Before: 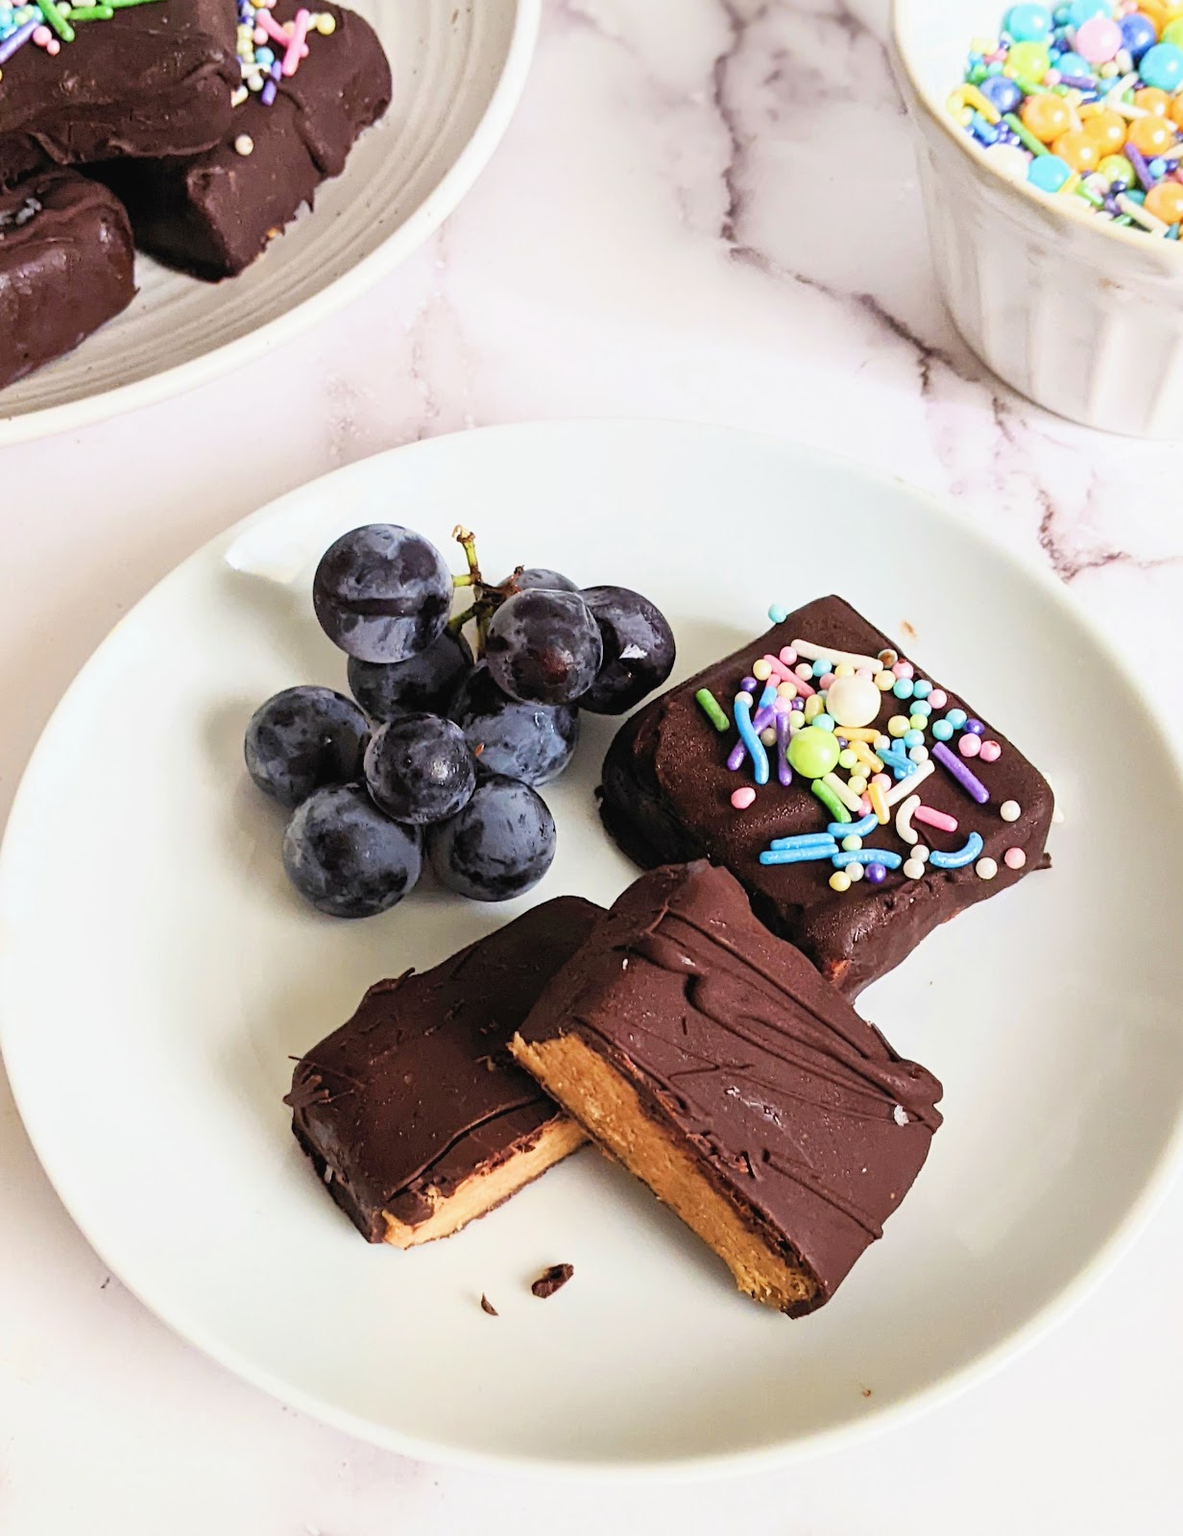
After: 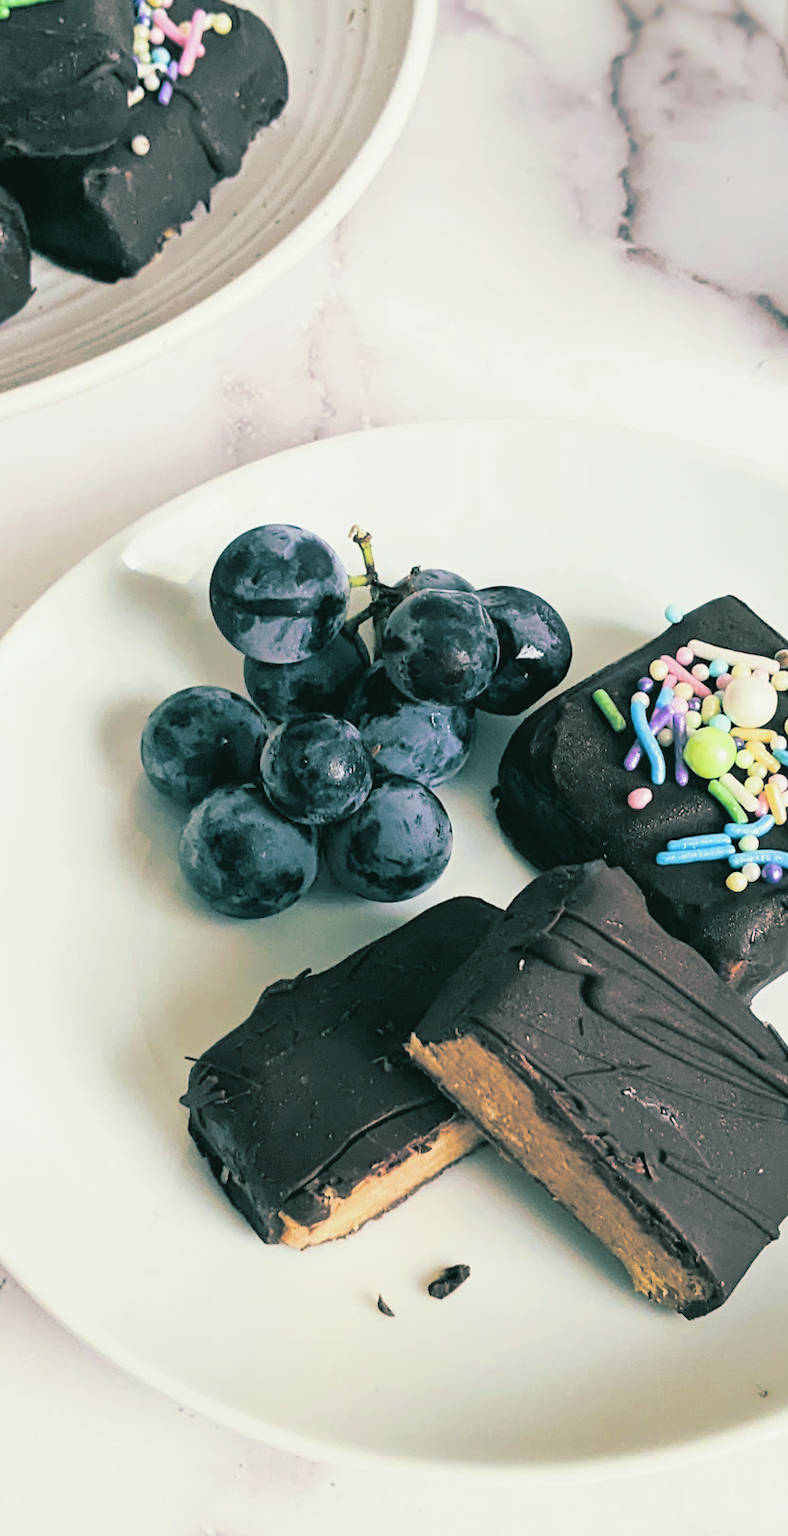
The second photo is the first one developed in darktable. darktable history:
crop and rotate: left 8.786%, right 24.548%
split-toning: shadows › hue 186.43°, highlights › hue 49.29°, compress 30.29%
color balance: lift [1.004, 1.002, 1.002, 0.998], gamma [1, 1.007, 1.002, 0.993], gain [1, 0.977, 1.013, 1.023], contrast -3.64%
